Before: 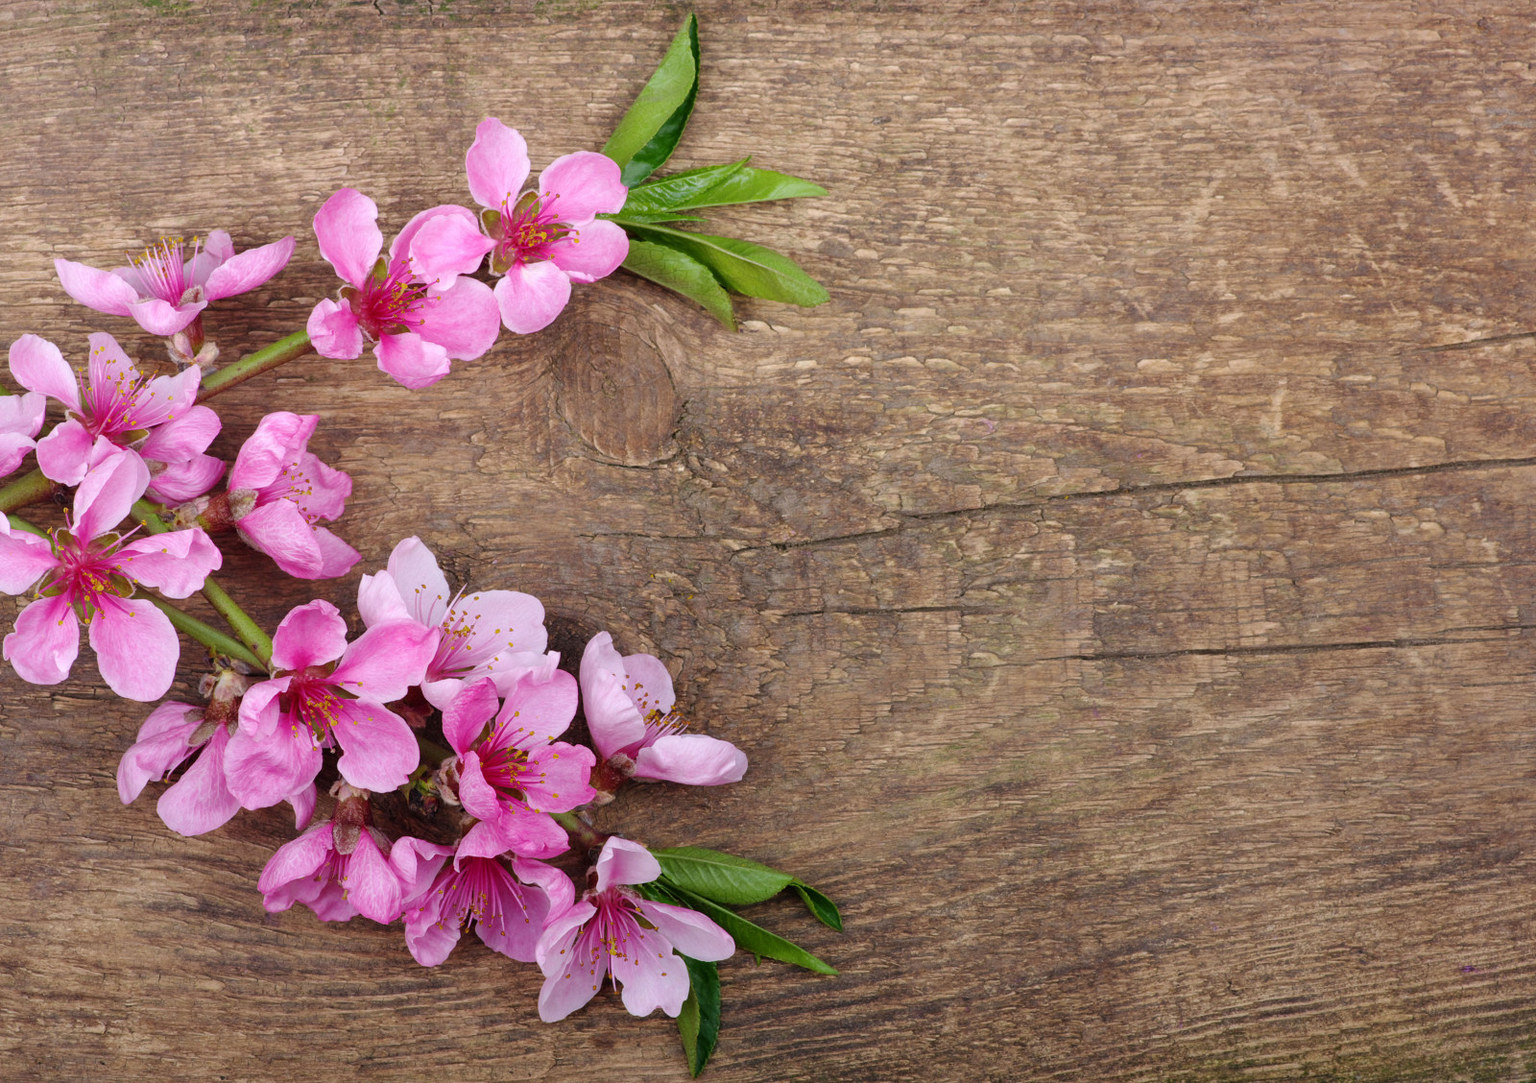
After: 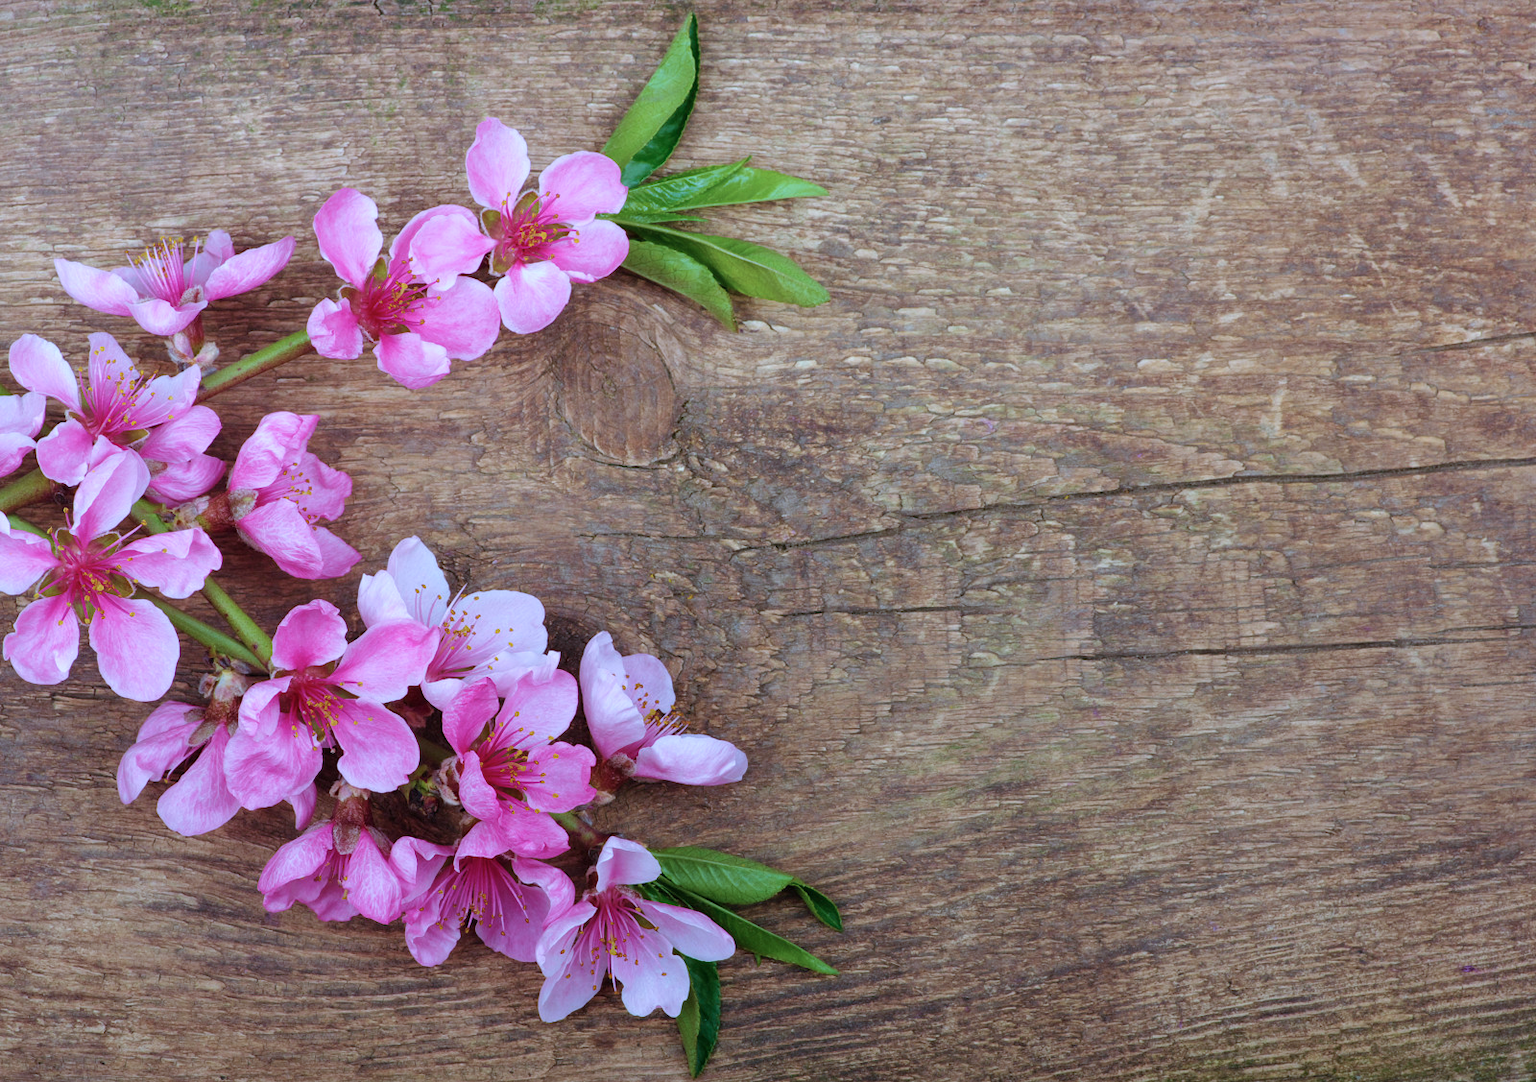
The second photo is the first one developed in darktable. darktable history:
velvia: on, module defaults
tone equalizer: edges refinement/feathering 500, mask exposure compensation -1.57 EV, preserve details no
color correction: highlights a* -9.85, highlights b* -21.64
